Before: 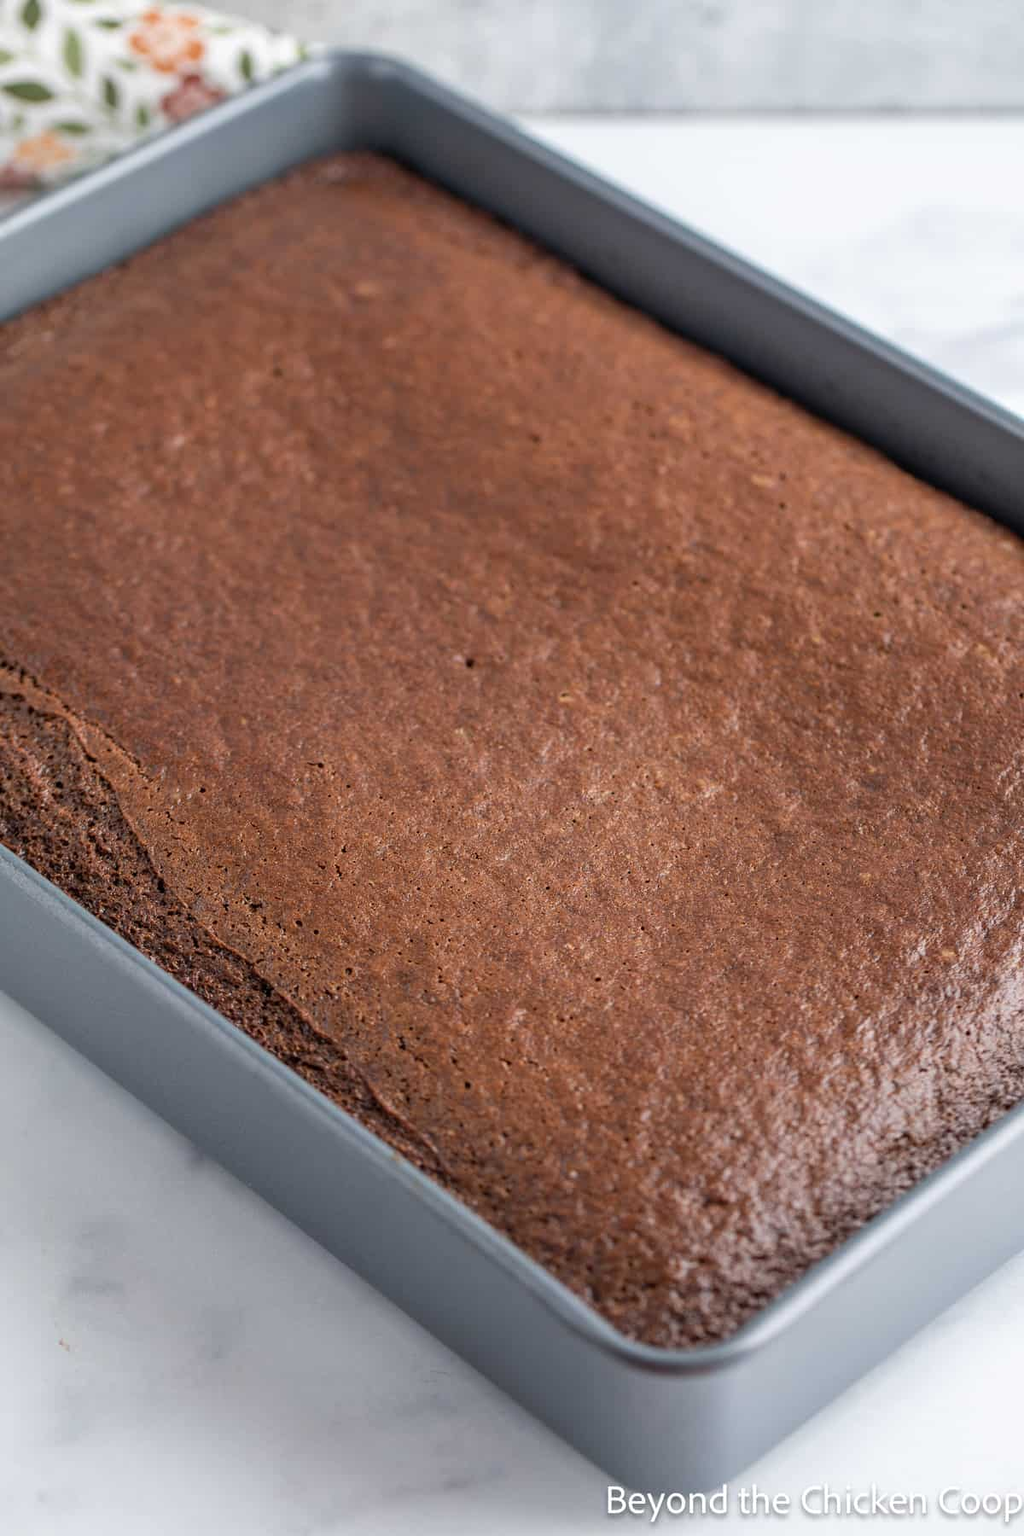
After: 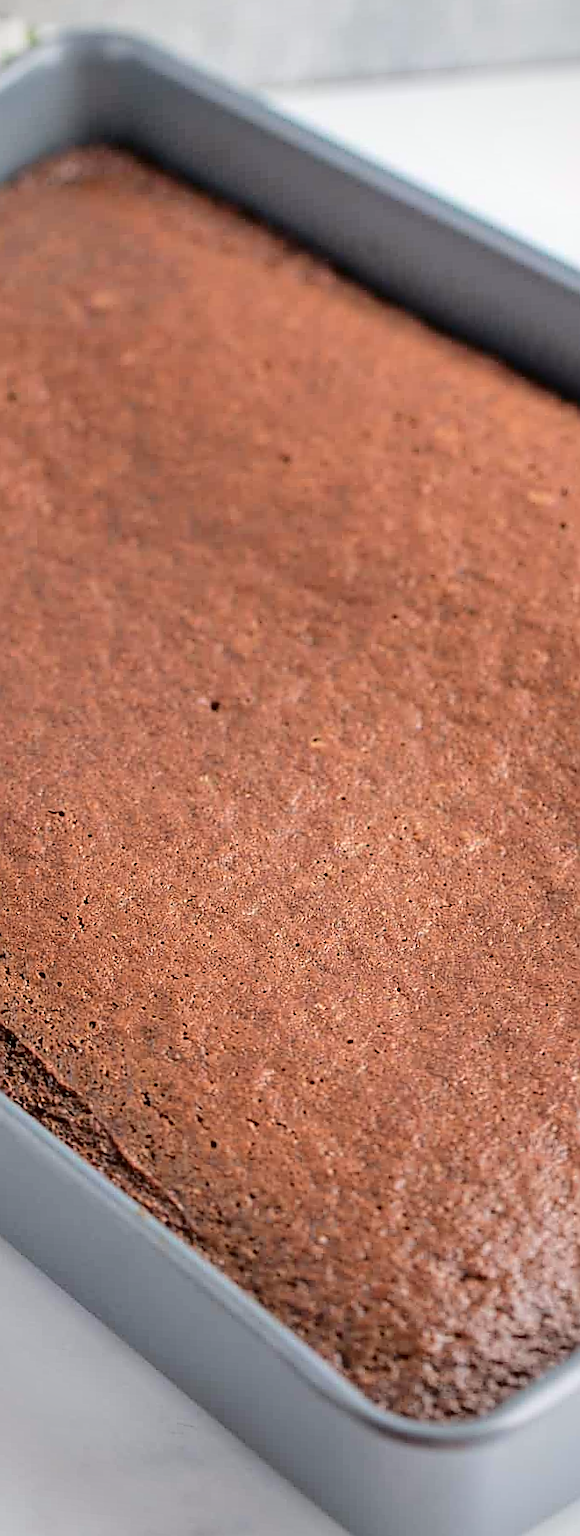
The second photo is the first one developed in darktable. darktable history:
crop: left 21.674%, right 22.086%
sharpen: radius 1.4, amount 1.25, threshold 0.7
white balance: emerald 1
tone curve: curves: ch0 [(0, 0.01) (0.052, 0.045) (0.136, 0.133) (0.275, 0.35) (0.43, 0.54) (0.676, 0.751) (0.89, 0.919) (1, 1)]; ch1 [(0, 0) (0.094, 0.081) (0.285, 0.299) (0.385, 0.403) (0.447, 0.429) (0.495, 0.496) (0.544, 0.552) (0.589, 0.612) (0.722, 0.728) (1, 1)]; ch2 [(0, 0) (0.257, 0.217) (0.43, 0.421) (0.498, 0.507) (0.531, 0.544) (0.56, 0.579) (0.625, 0.642) (1, 1)], color space Lab, independent channels, preserve colors none
rotate and perspective: rotation 0.062°, lens shift (vertical) 0.115, lens shift (horizontal) -0.133, crop left 0.047, crop right 0.94, crop top 0.061, crop bottom 0.94
vignetting: fall-off radius 60.92%
